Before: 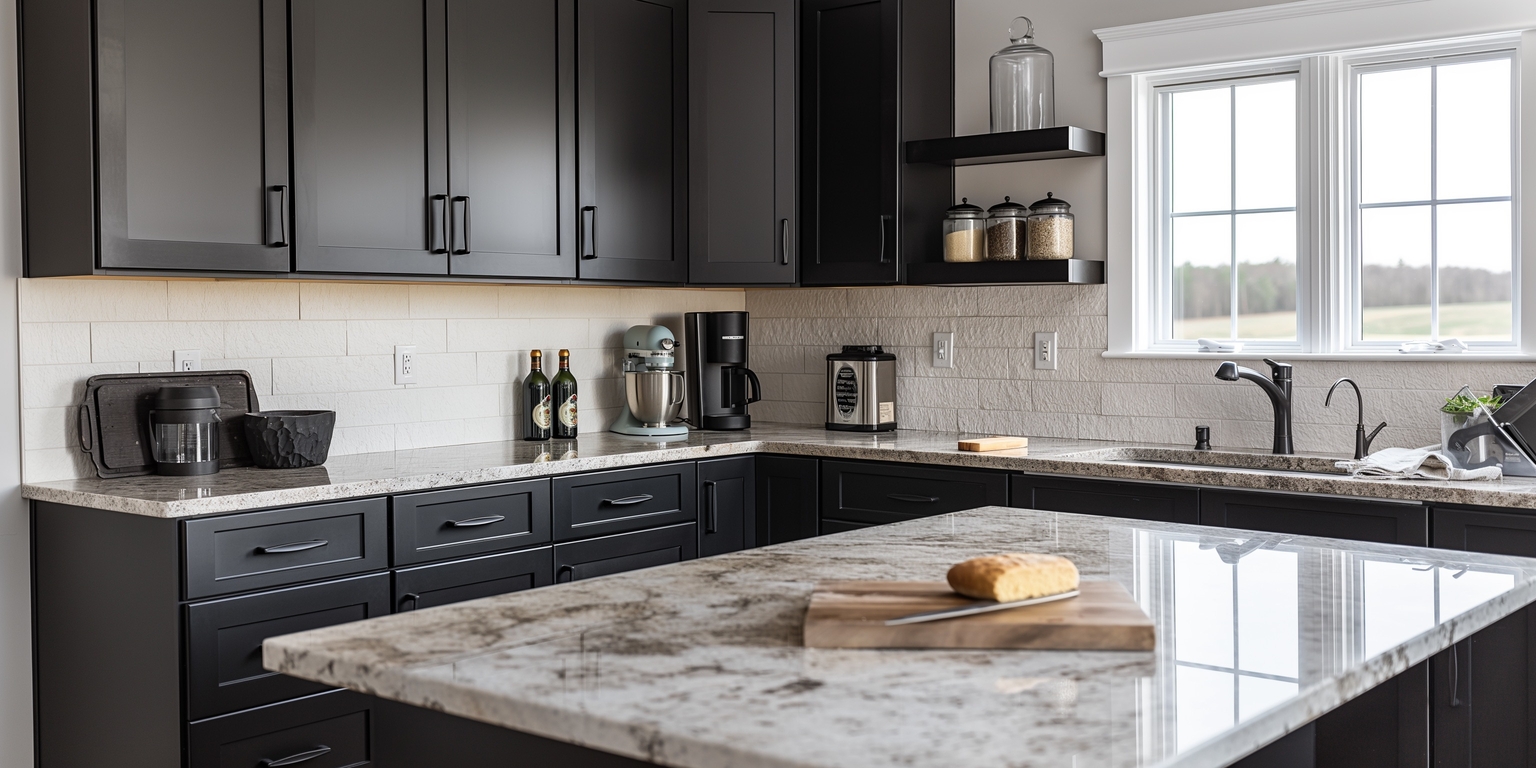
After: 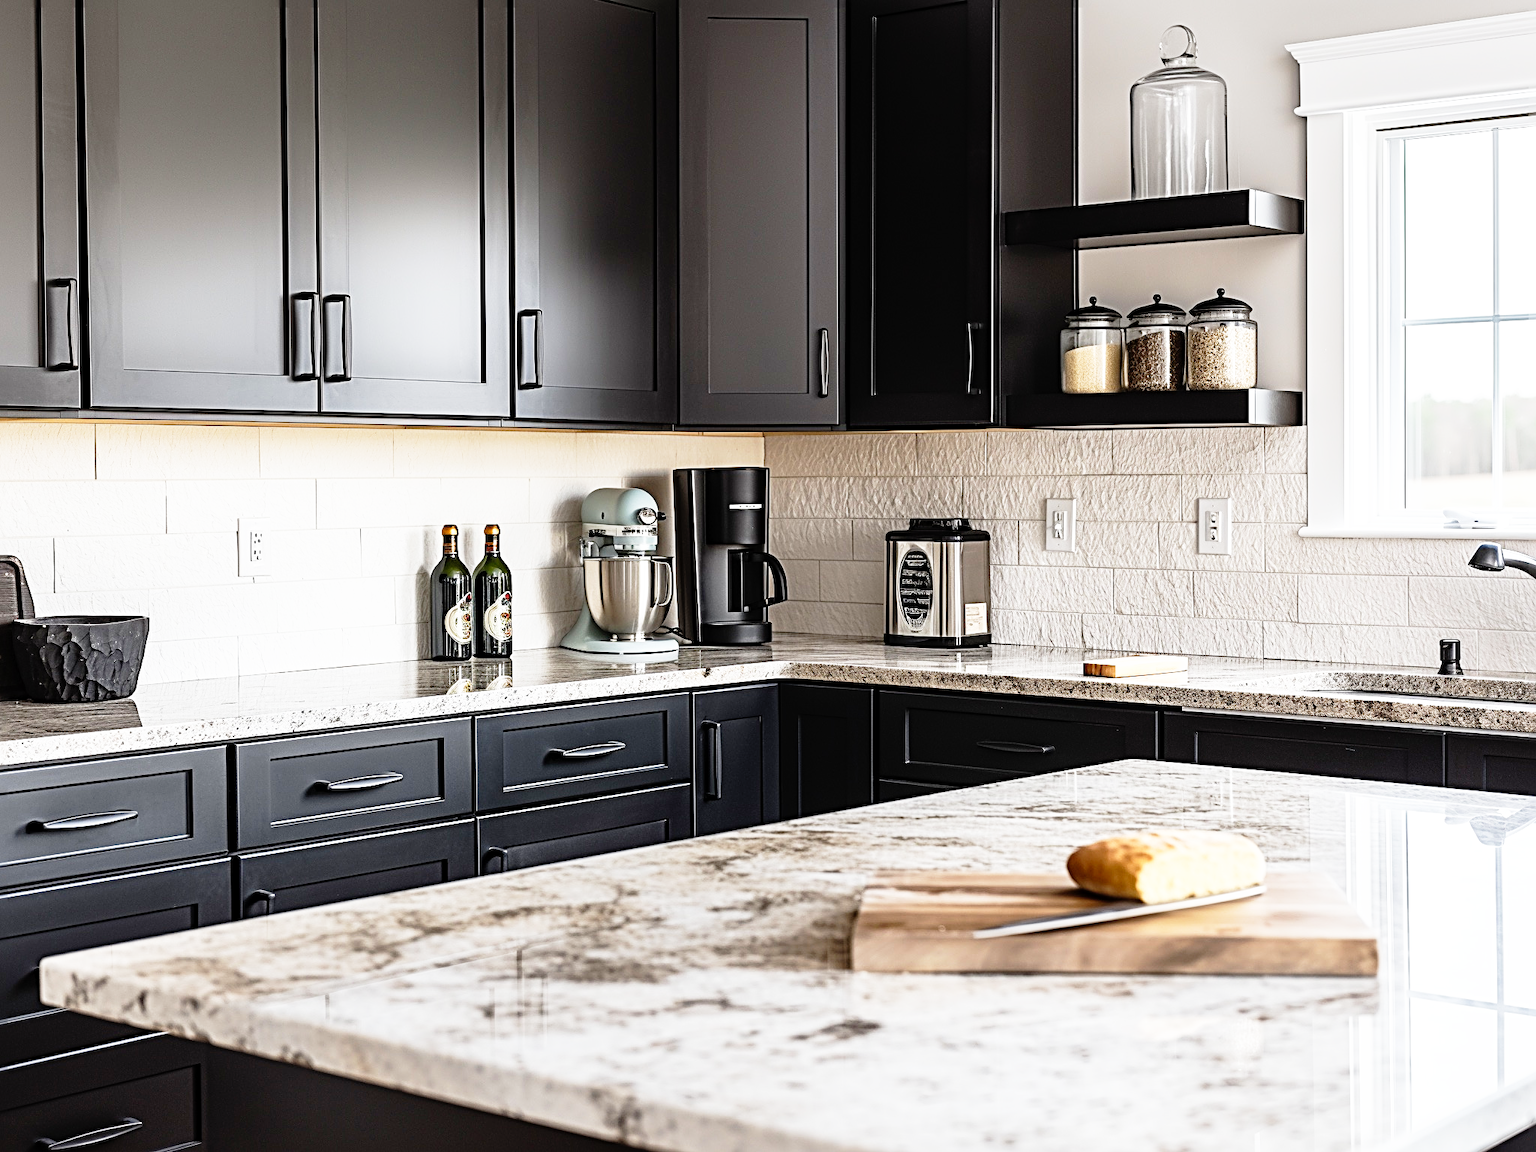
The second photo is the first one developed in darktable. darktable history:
base curve: curves: ch0 [(0, 0) (0.012, 0.01) (0.073, 0.168) (0.31, 0.711) (0.645, 0.957) (1, 1)], preserve colors none
crop: left 15.384%, right 17.918%
sharpen: radius 3.977
